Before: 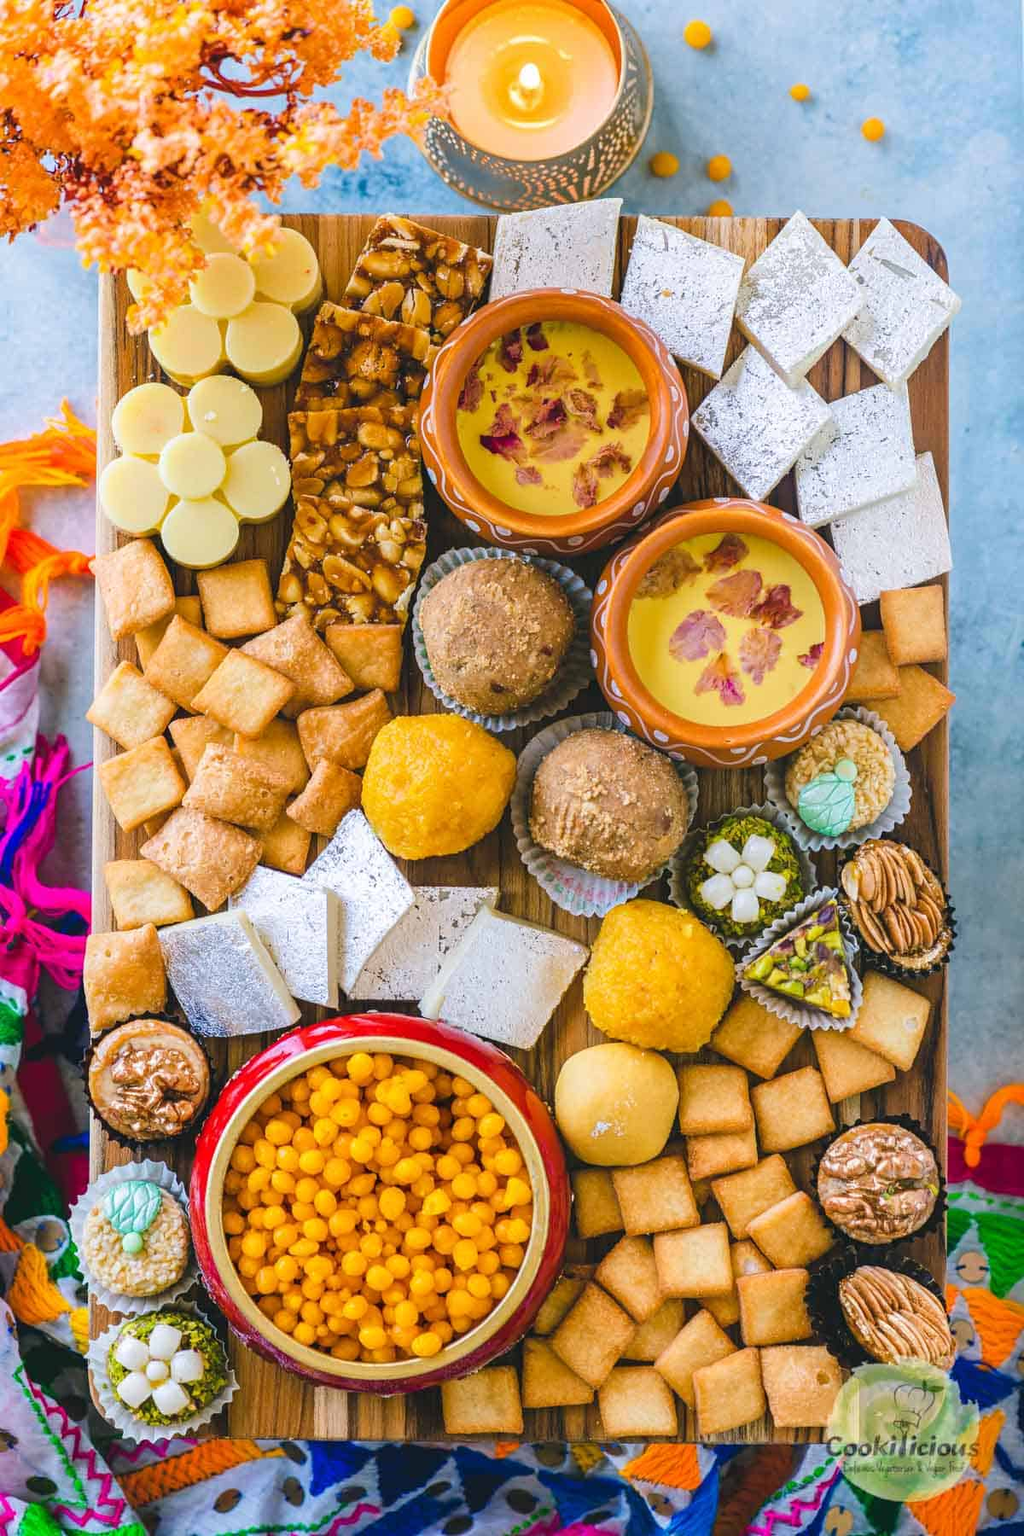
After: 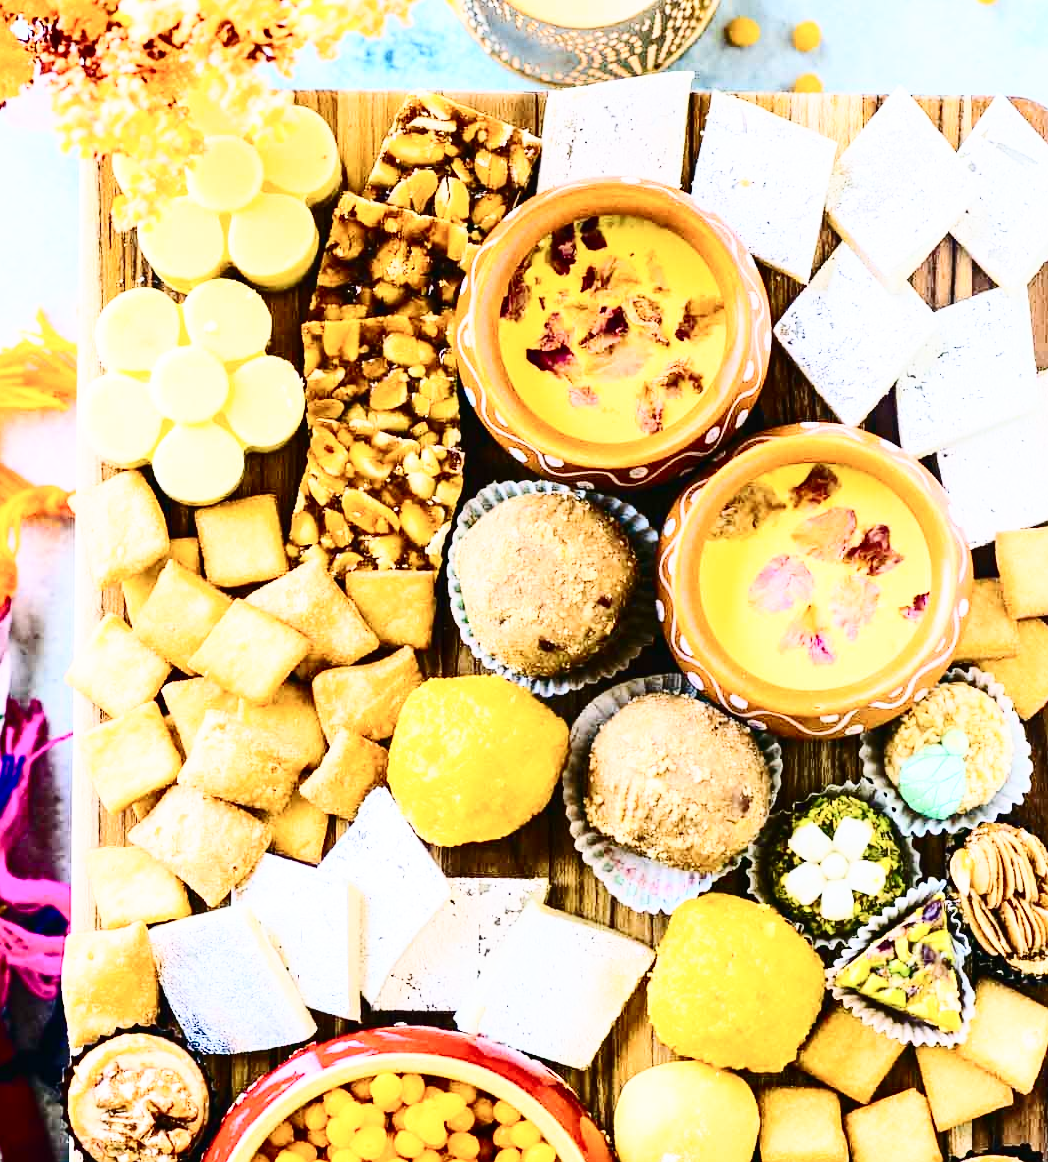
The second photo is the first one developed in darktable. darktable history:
base curve: curves: ch0 [(0, 0) (0.028, 0.03) (0.121, 0.232) (0.46, 0.748) (0.859, 0.968) (1, 1)], preserve colors none
contrast brightness saturation: contrast 0.5, saturation -0.1
crop: left 3.015%, top 8.969%, right 9.647%, bottom 26.457%
